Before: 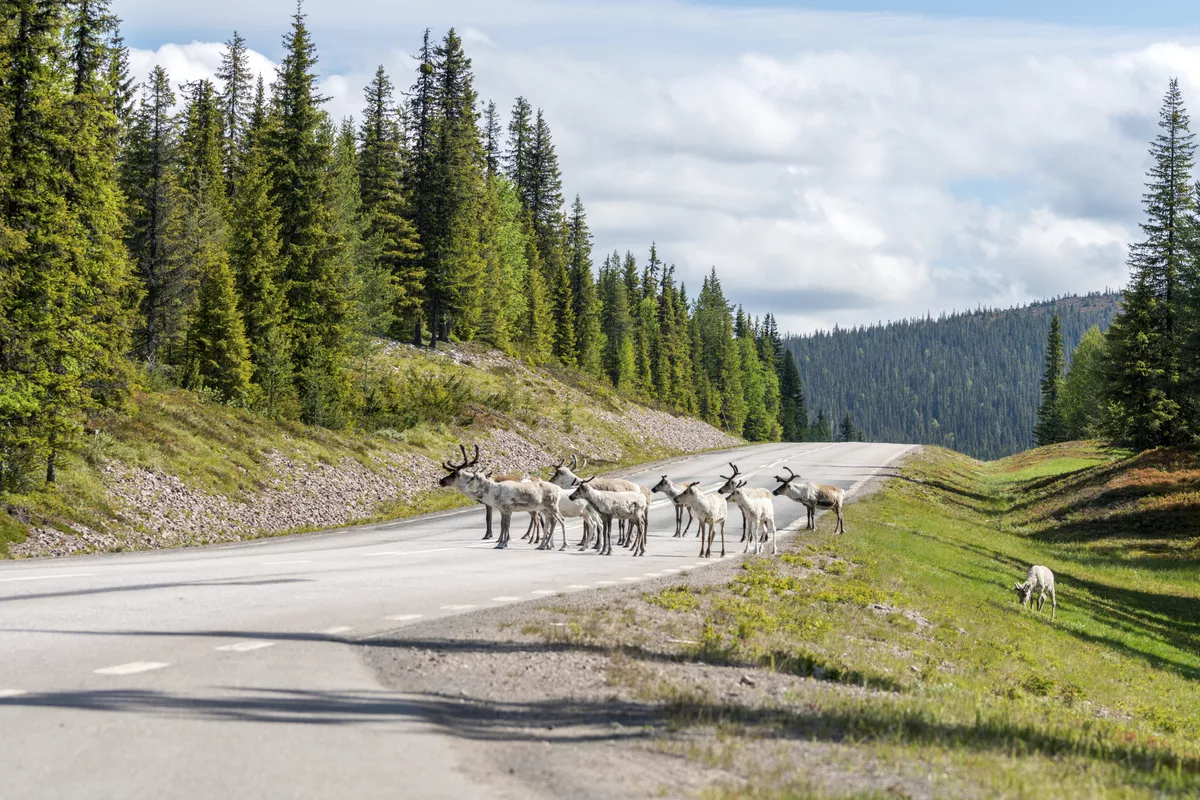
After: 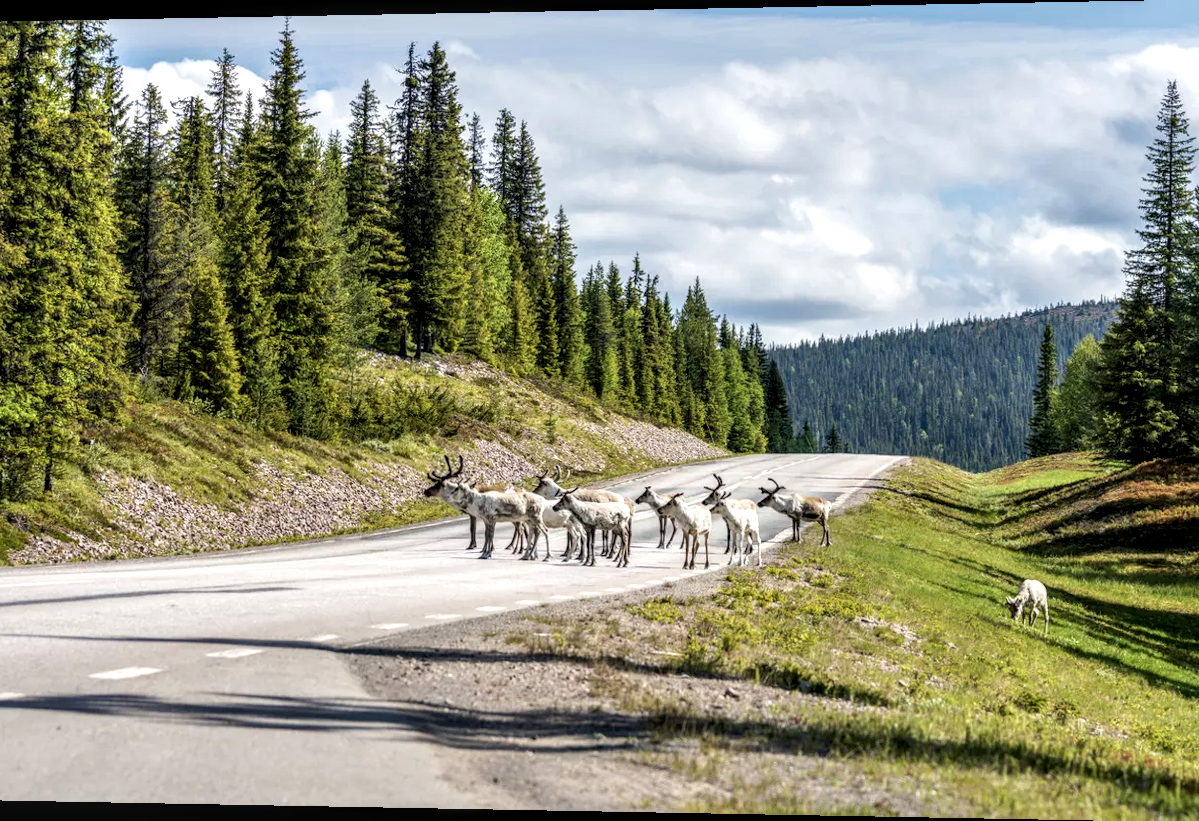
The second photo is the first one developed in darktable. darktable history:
velvia: on, module defaults
local contrast: highlights 60%, shadows 60%, detail 160%
rotate and perspective: lens shift (horizontal) -0.055, automatic cropping off
